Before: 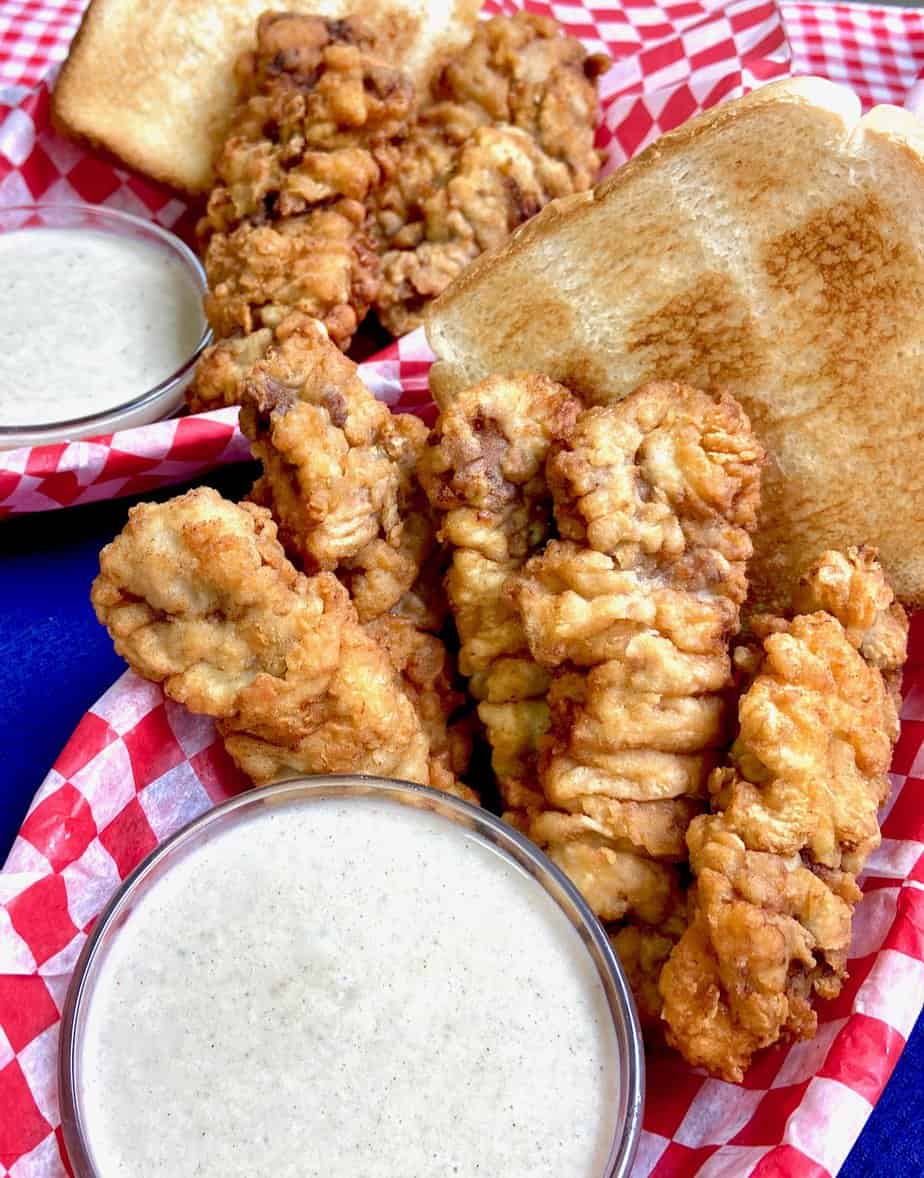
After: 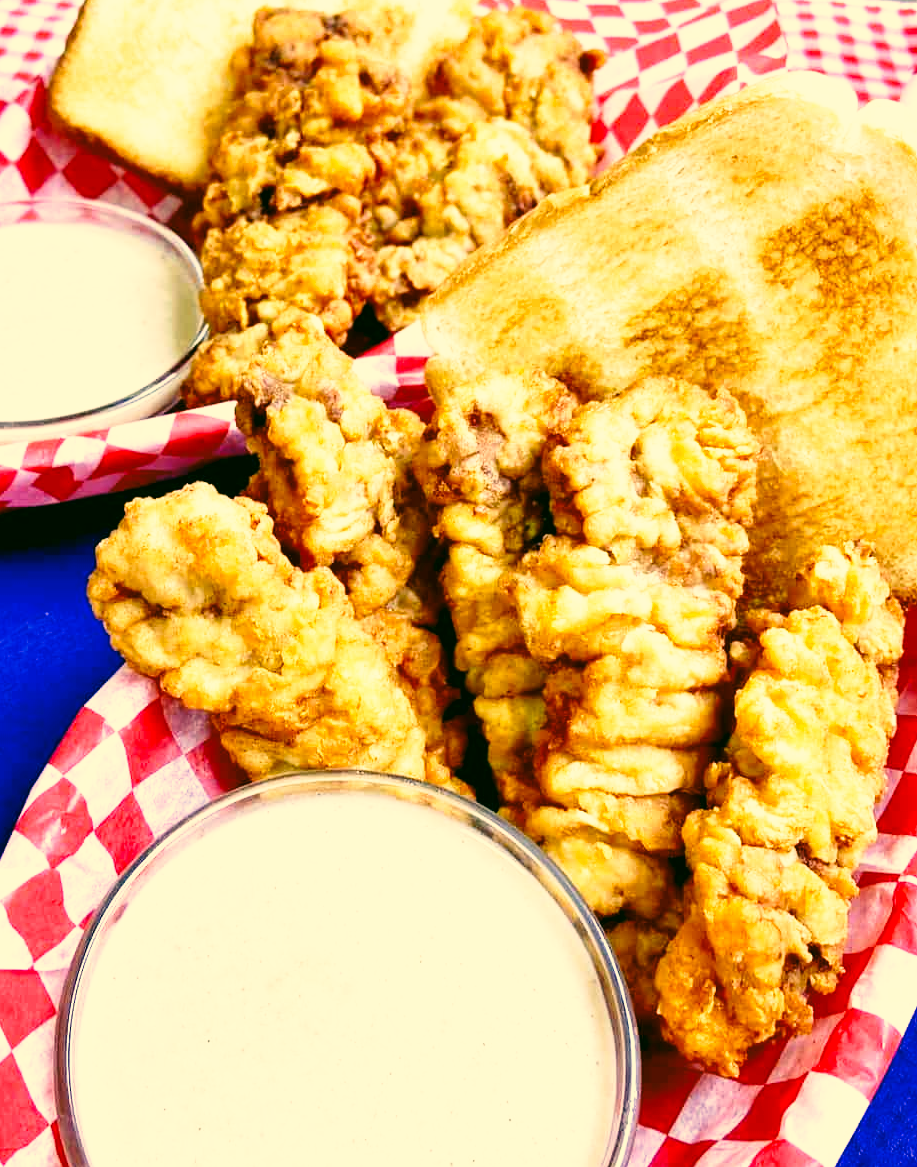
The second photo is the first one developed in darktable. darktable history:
base curve: curves: ch0 [(0, 0) (0.026, 0.03) (0.109, 0.232) (0.351, 0.748) (0.669, 0.968) (1, 1)], preserve colors none
color correction: highlights a* 5.3, highlights b* 24.26, shadows a* -15.58, shadows b* 4.02
crop: left 0.434%, top 0.485%, right 0.244%, bottom 0.386%
